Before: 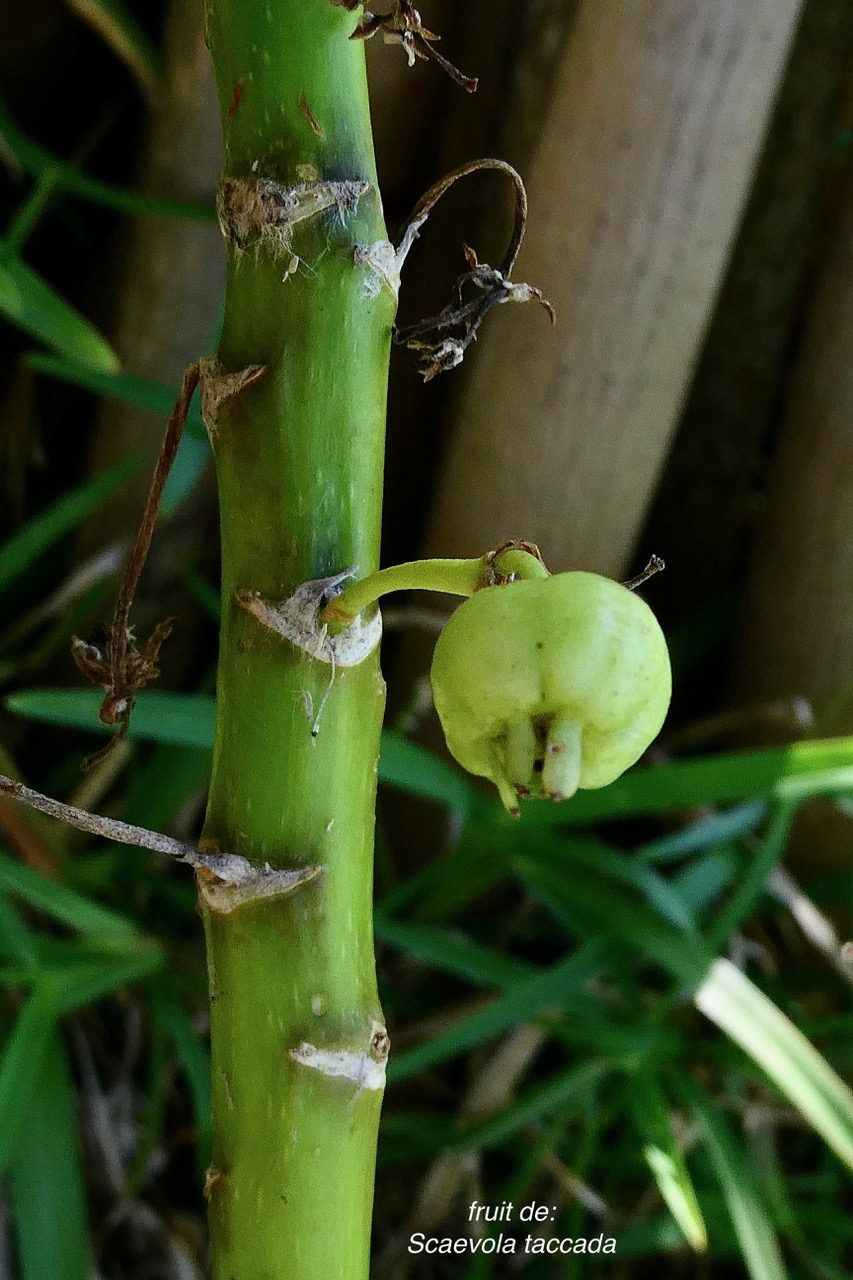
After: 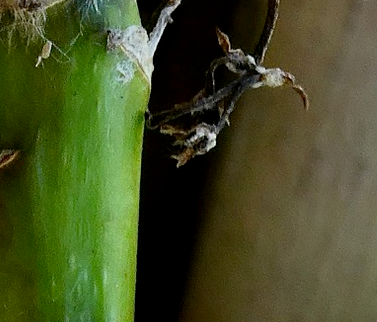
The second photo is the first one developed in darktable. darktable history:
crop: left 29.07%, top 16.805%, right 26.714%, bottom 57.972%
